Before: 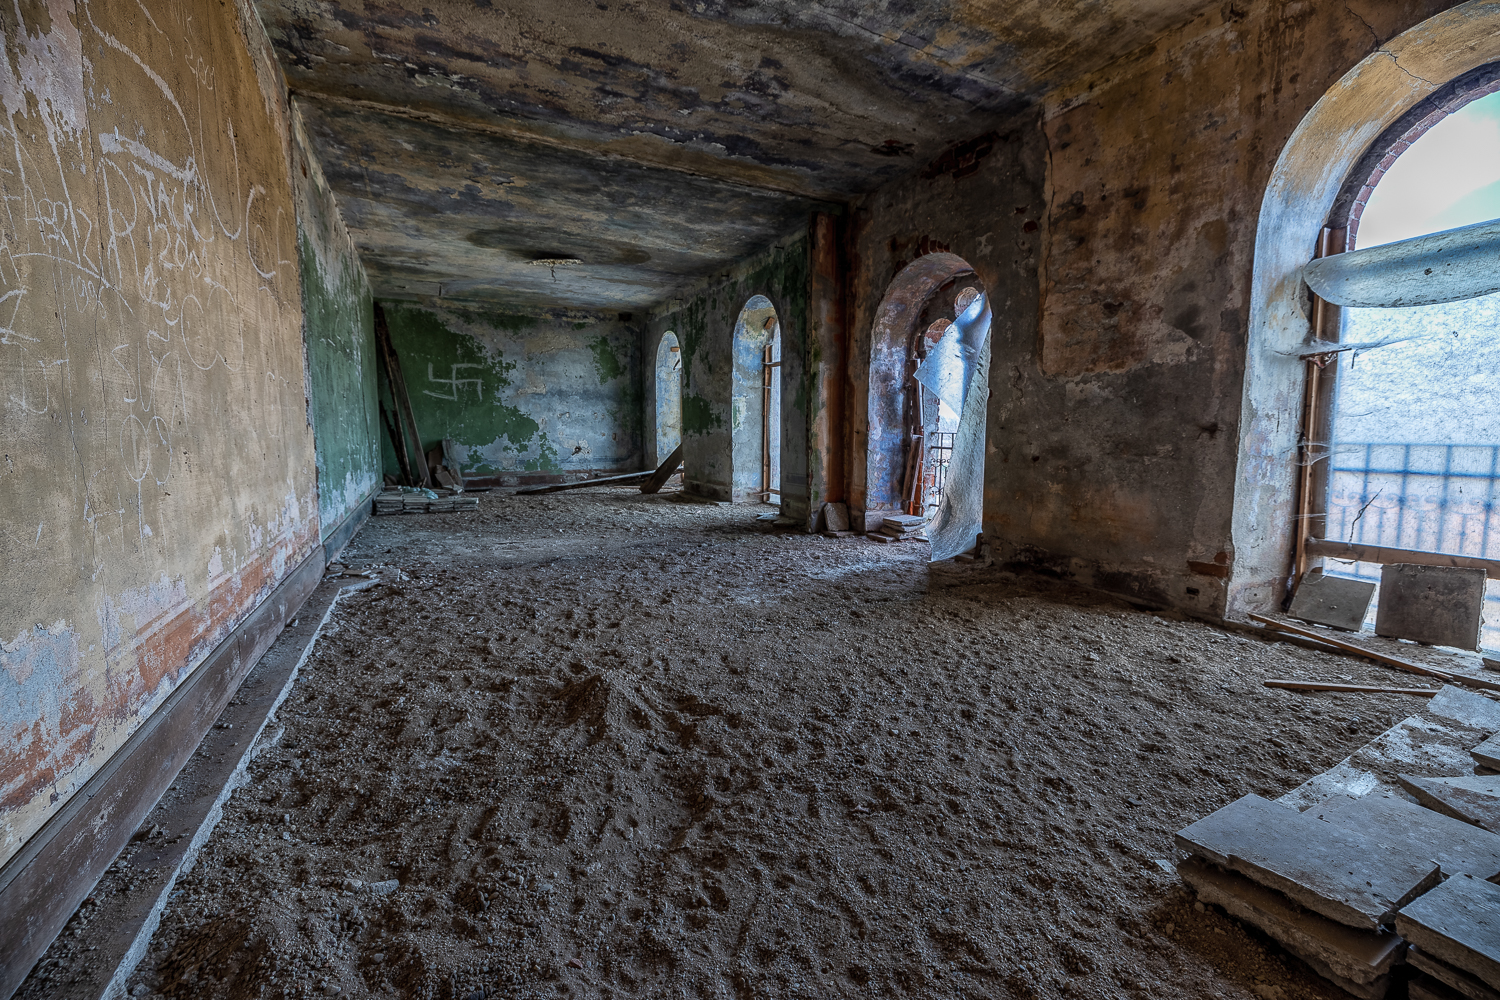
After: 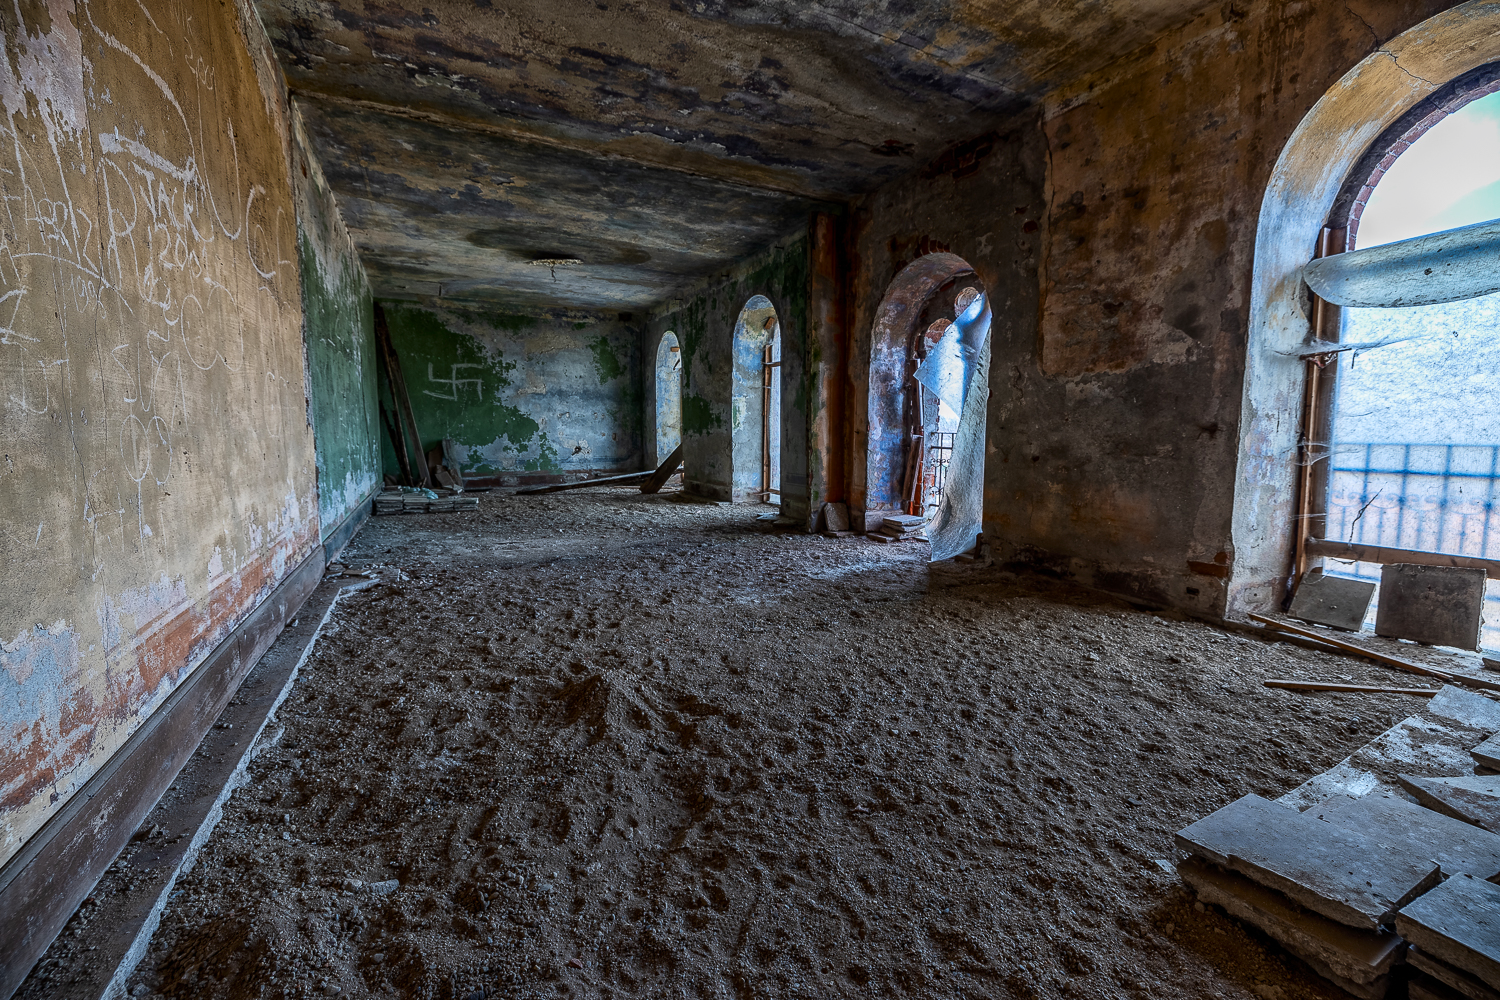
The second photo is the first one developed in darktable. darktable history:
contrast brightness saturation: contrast 0.15, brightness -0.01, saturation 0.1
vibrance: vibrance 60%
color balance: mode lift, gamma, gain (sRGB)
